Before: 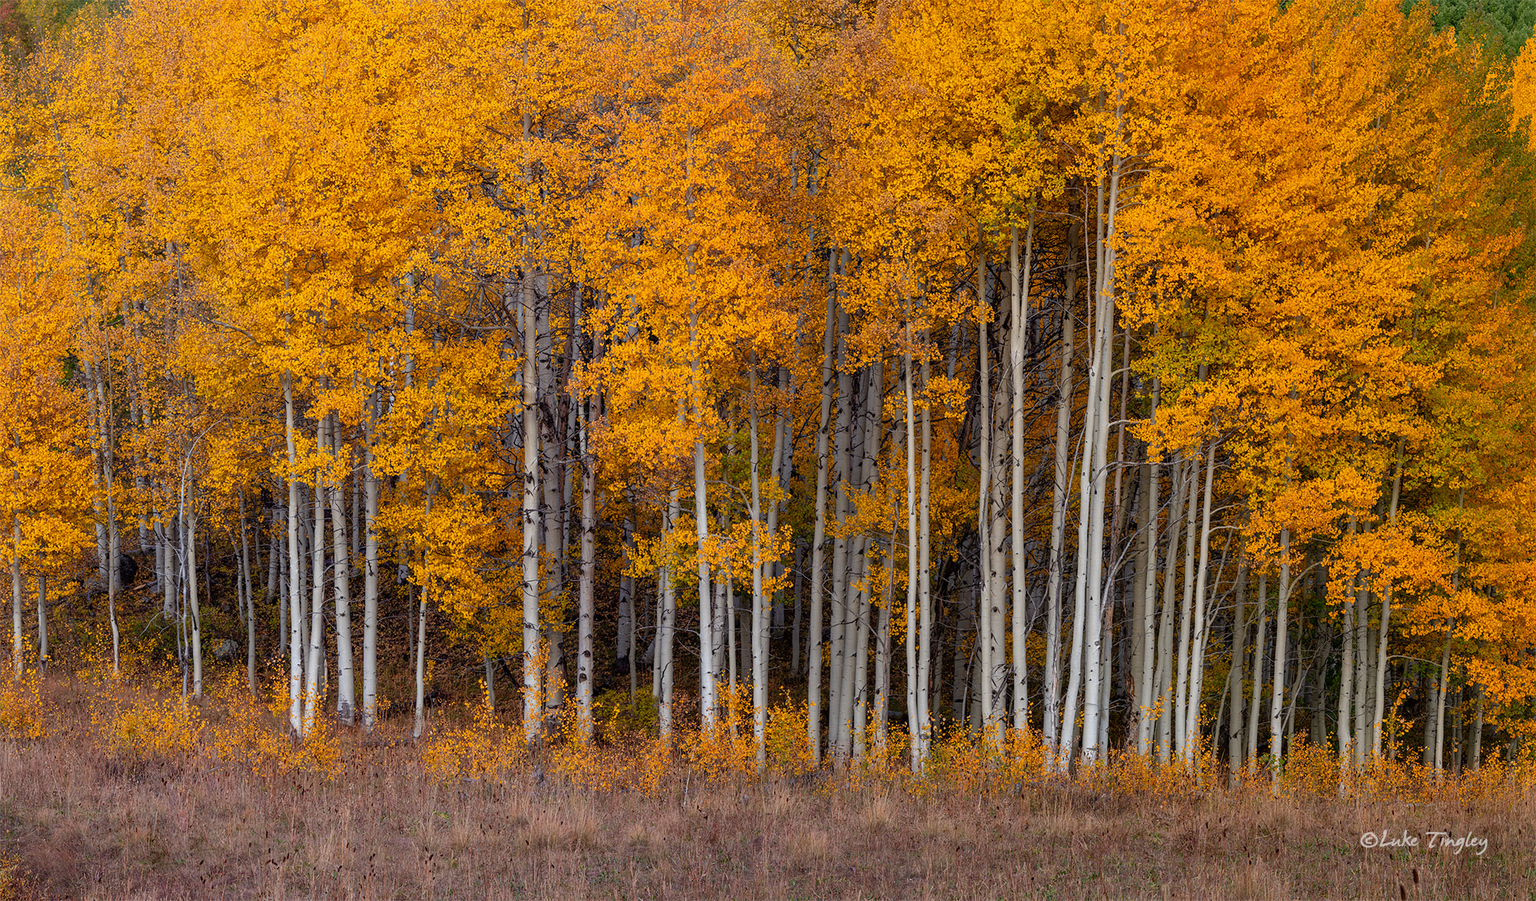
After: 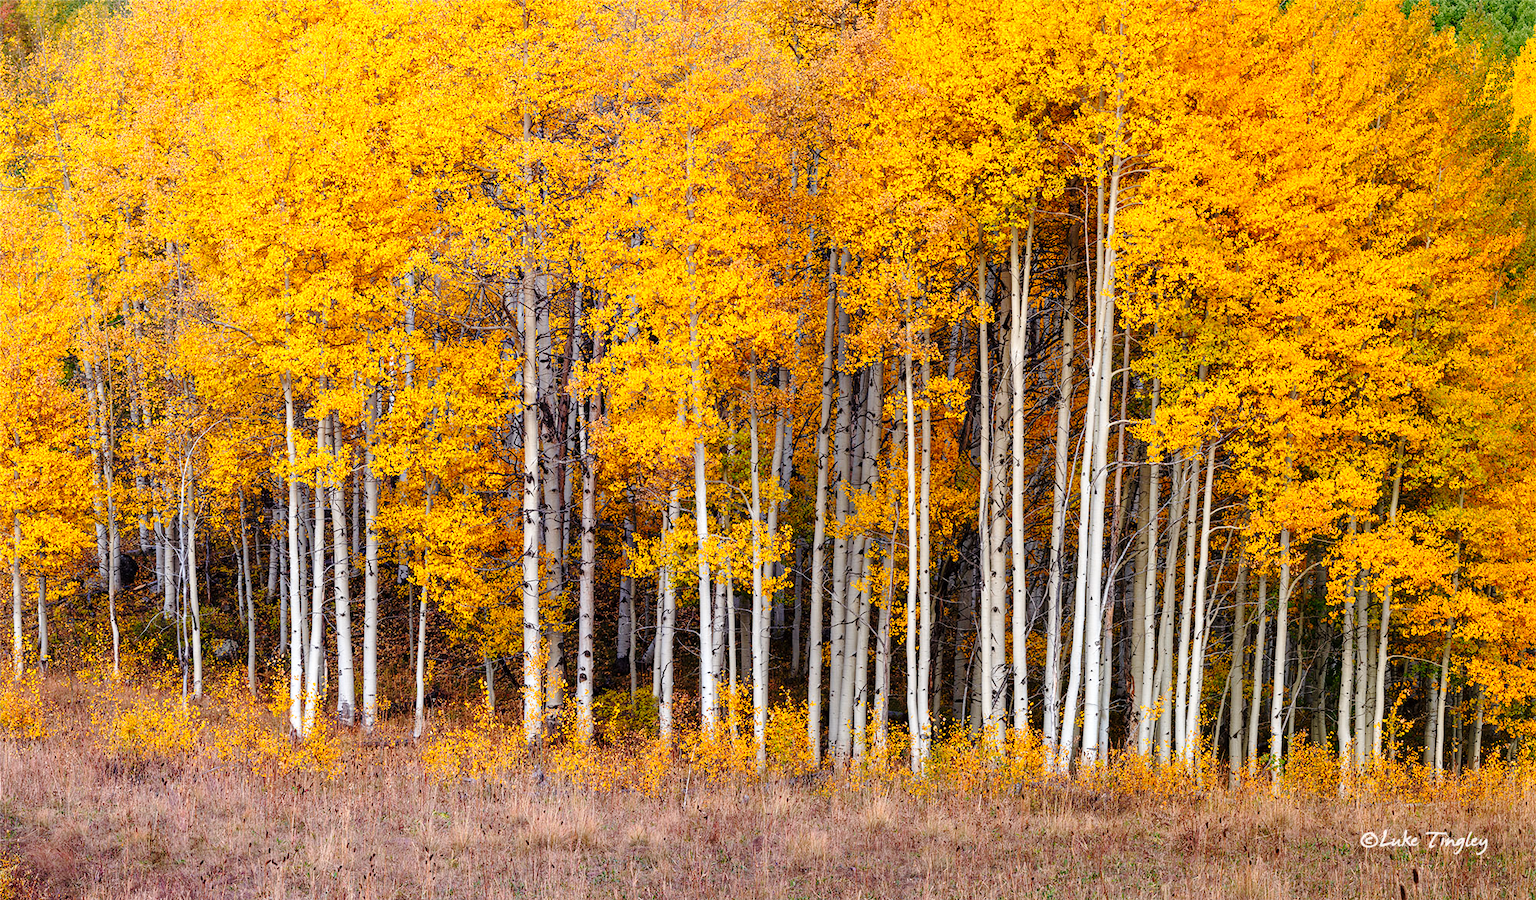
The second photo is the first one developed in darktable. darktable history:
base curve: curves: ch0 [(0, 0) (0.028, 0.03) (0.121, 0.232) (0.46, 0.748) (0.859, 0.968) (1, 1)], preserve colors none
levels: levels [0, 0.476, 0.951]
